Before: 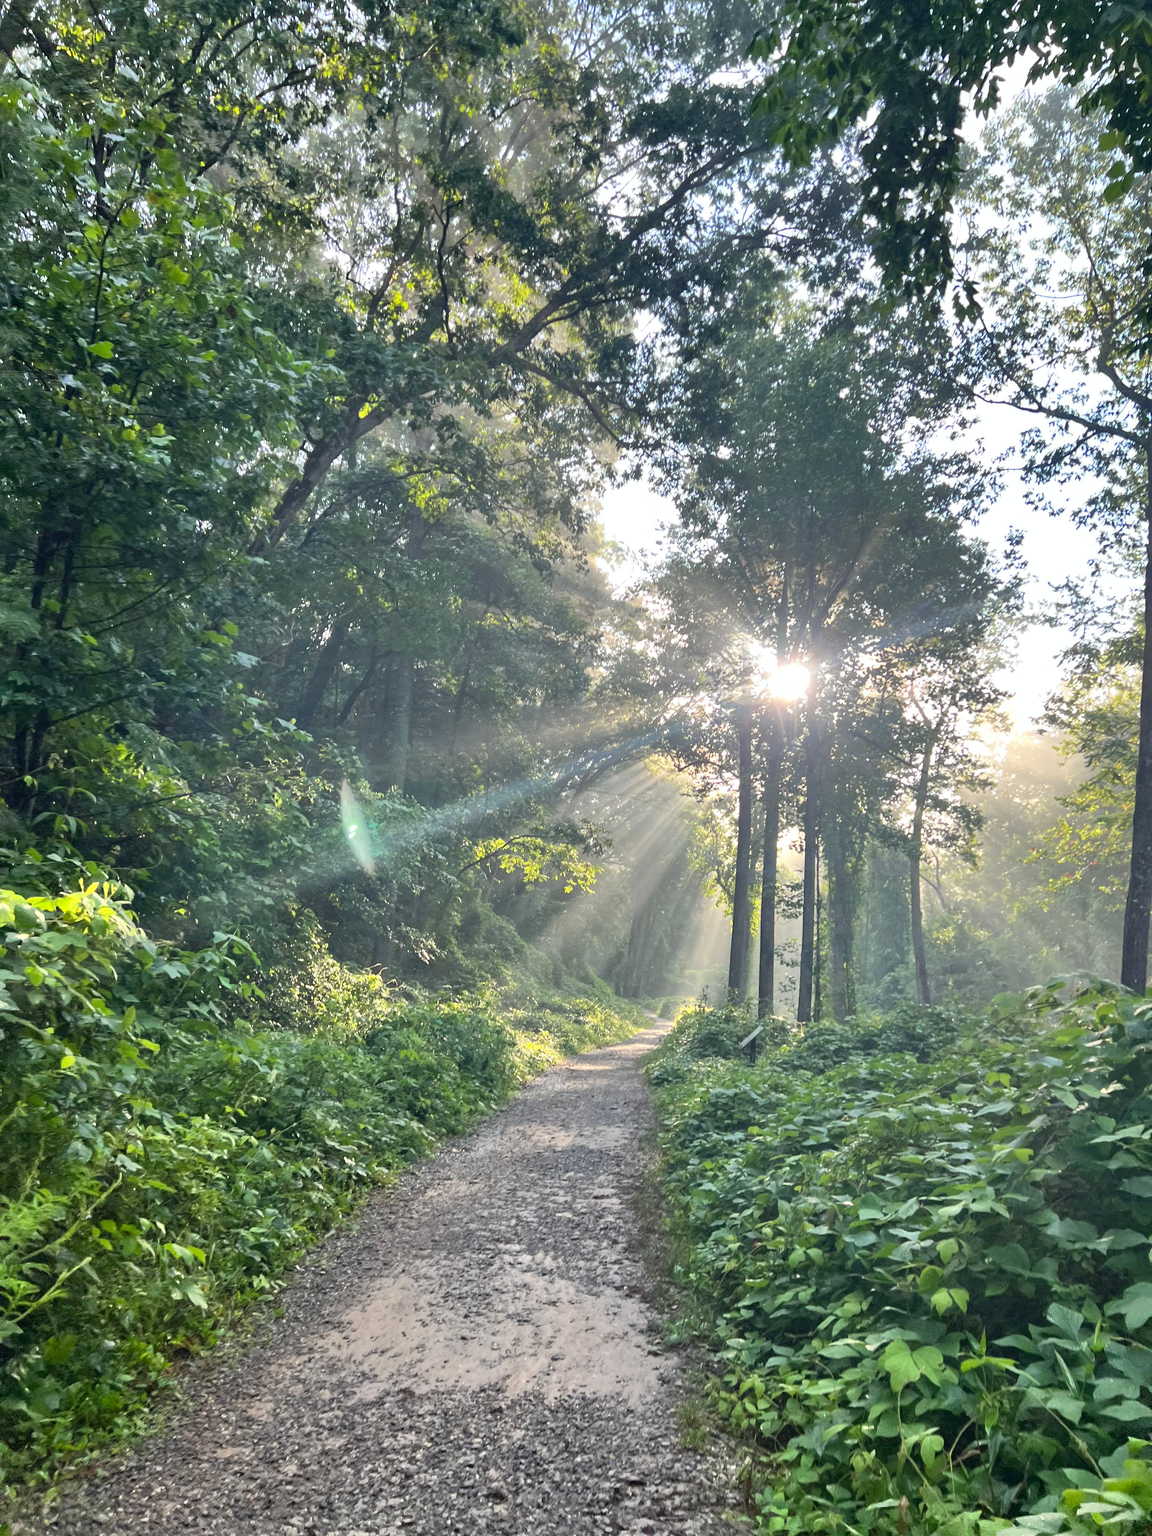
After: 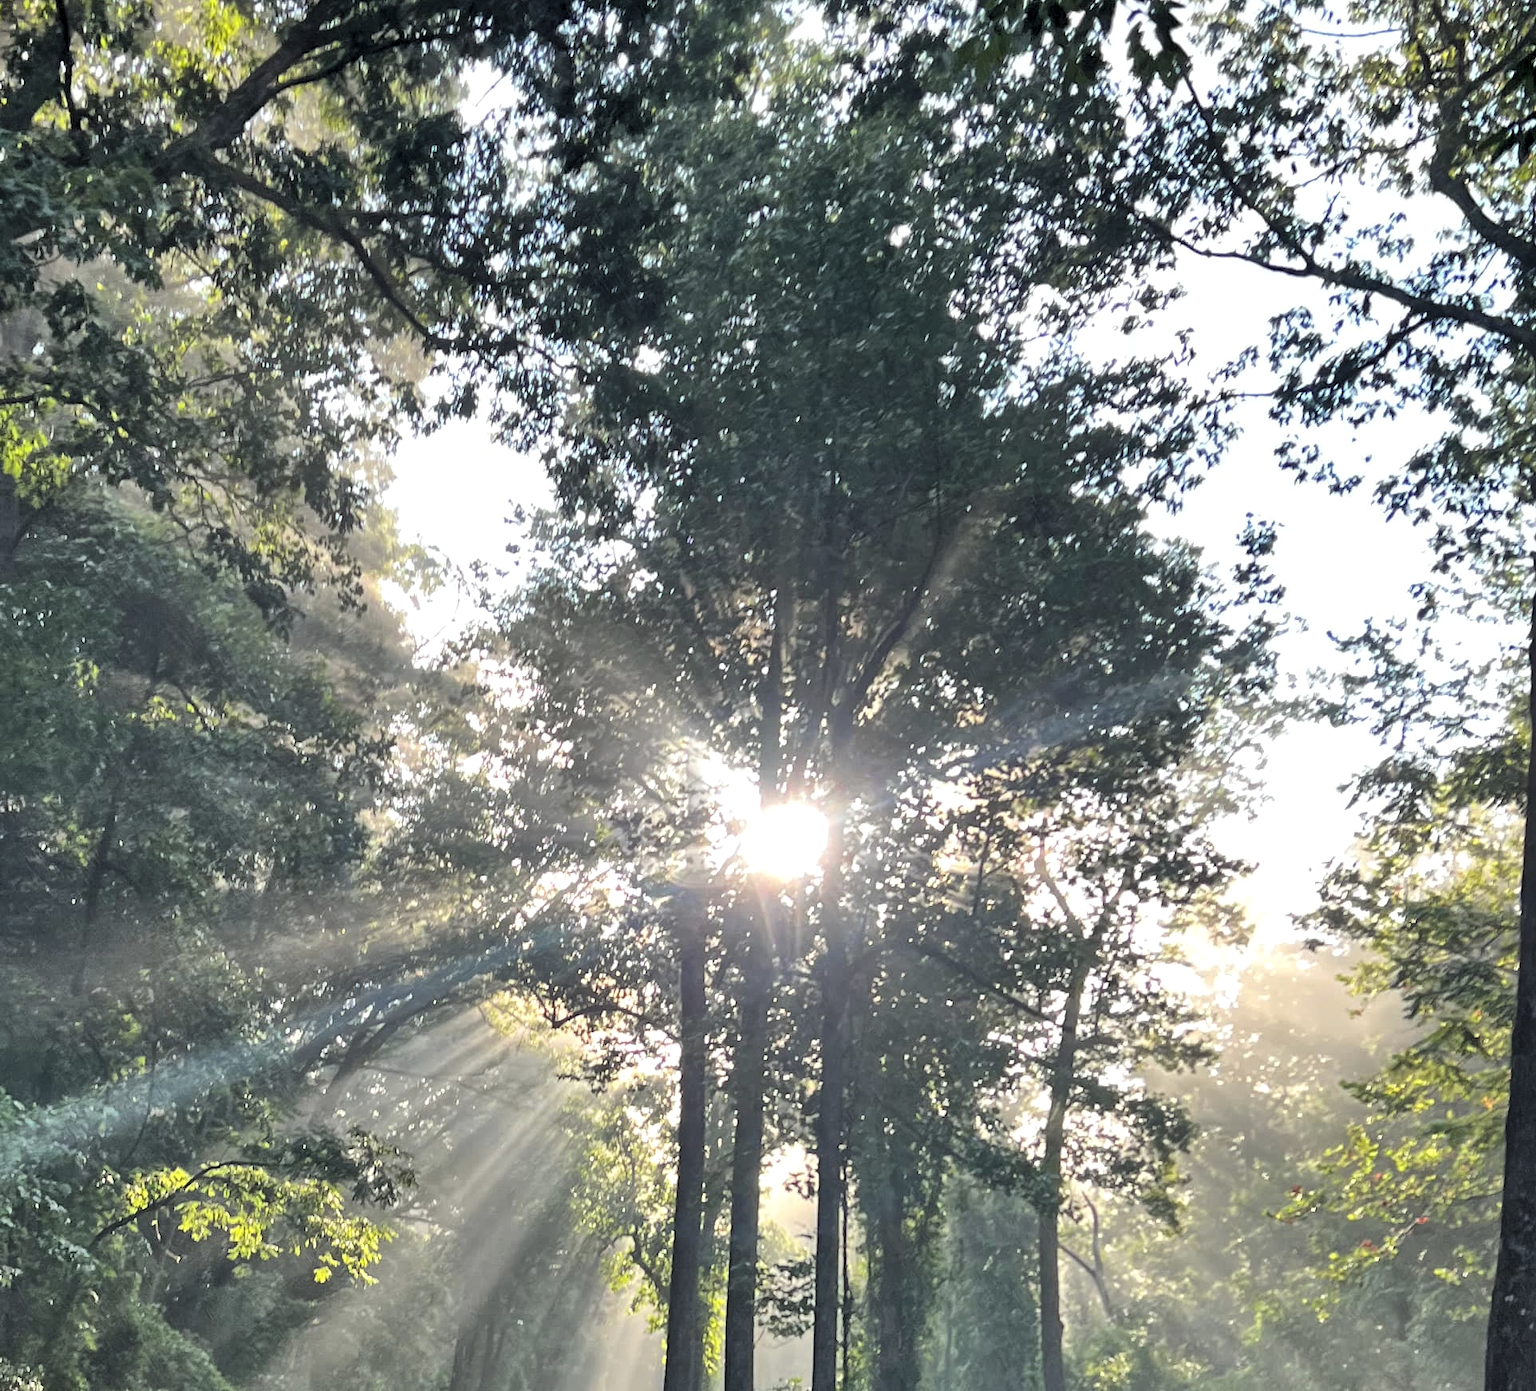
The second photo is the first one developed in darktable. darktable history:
local contrast: mode bilateral grid, contrast 20, coarseness 50, detail 132%, midtone range 0.2
crop: left 36.005%, top 18.293%, right 0.31%, bottom 38.444%
levels: mode automatic, black 0.023%, white 99.97%, levels [0.062, 0.494, 0.925]
